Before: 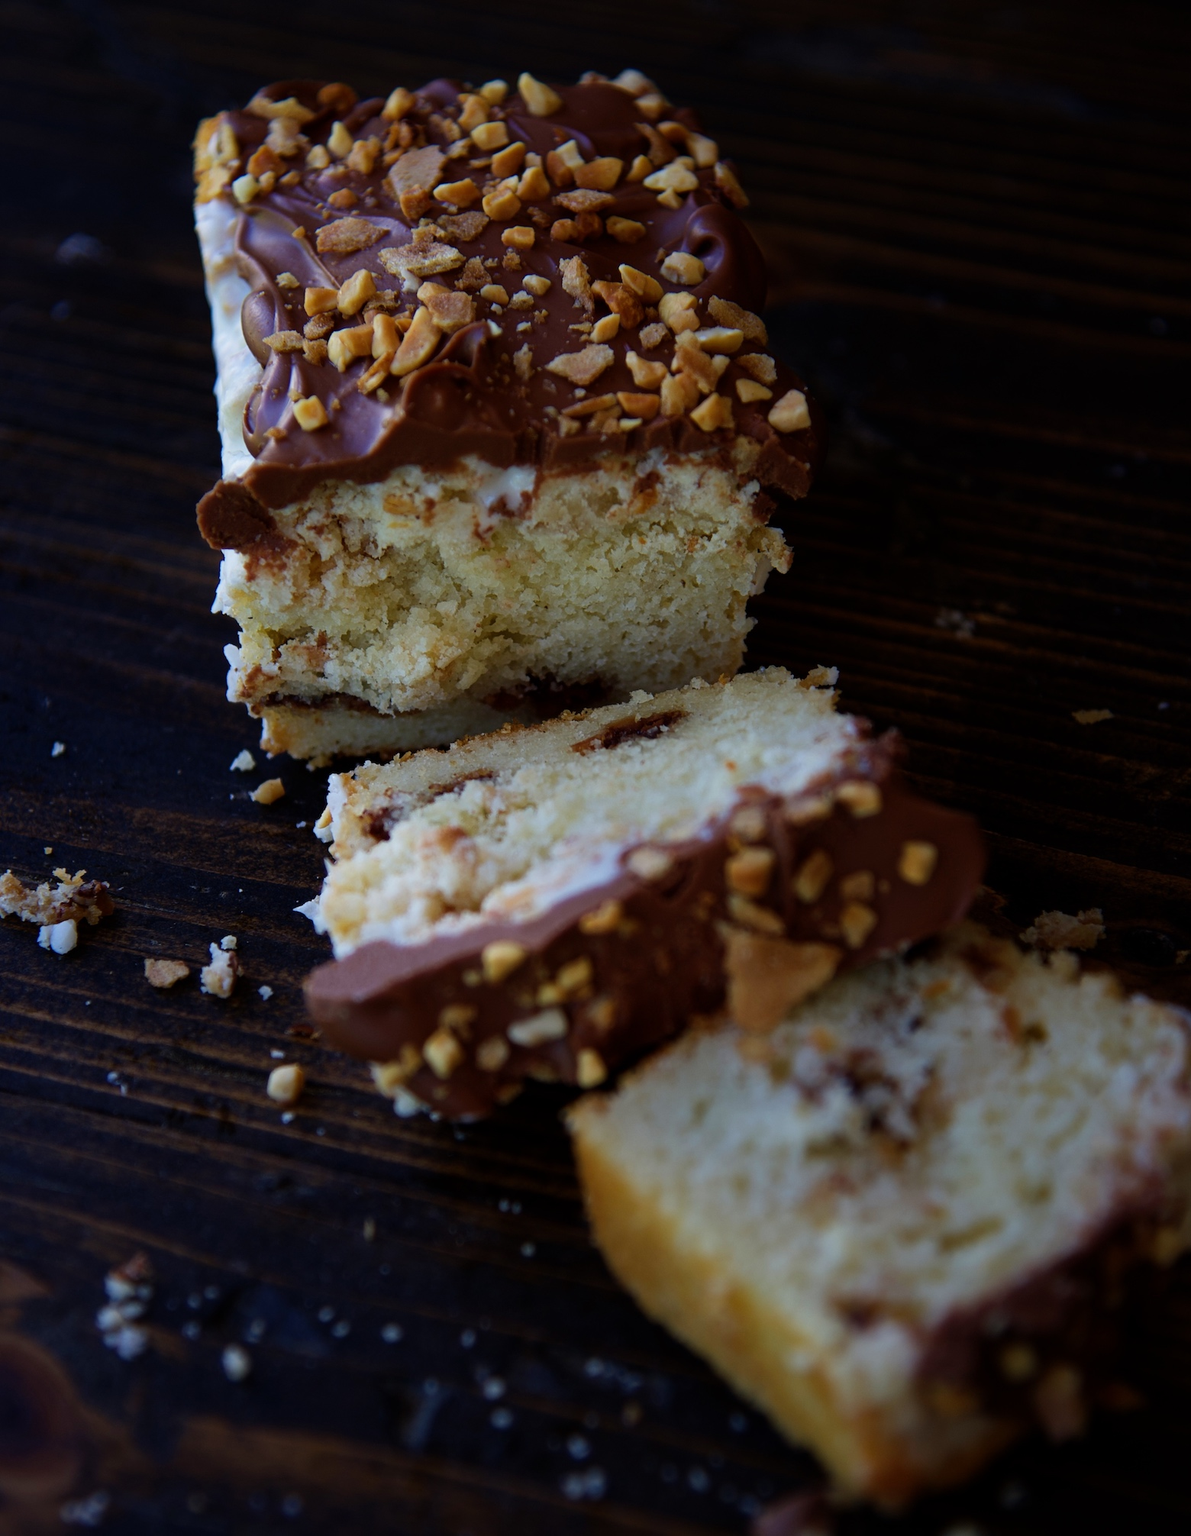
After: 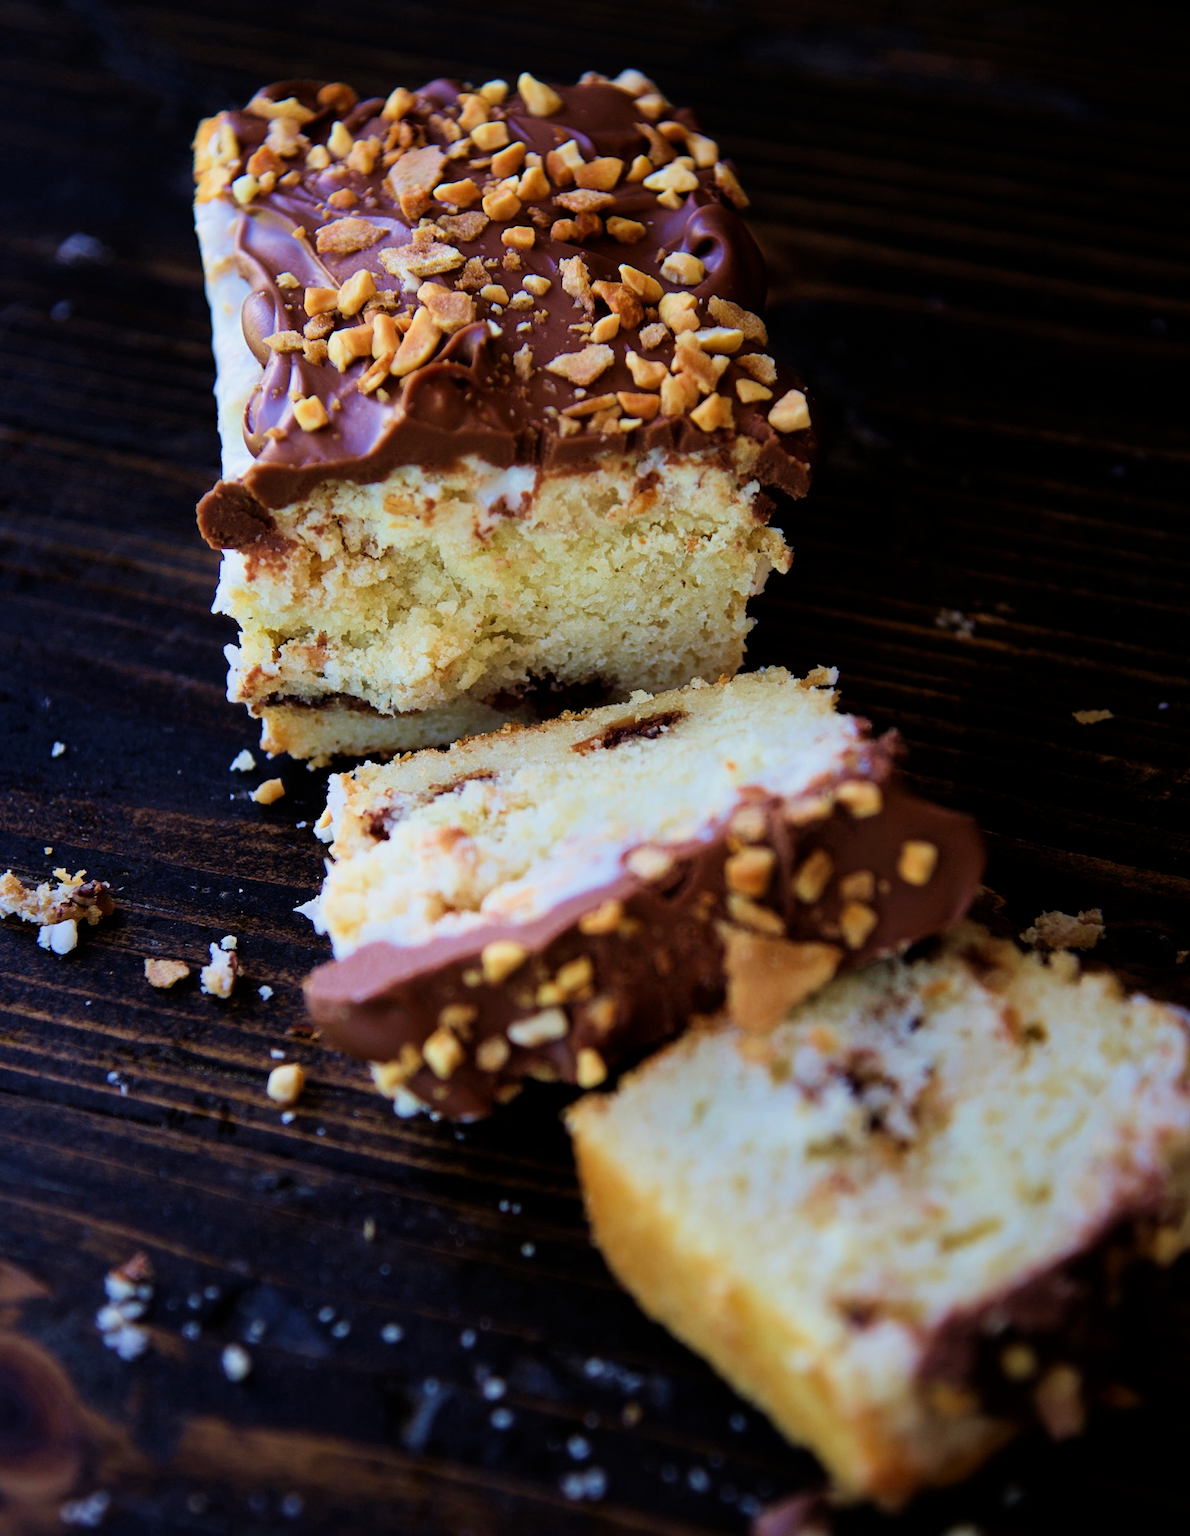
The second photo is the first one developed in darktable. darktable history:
filmic rgb: black relative exposure -7.29 EV, white relative exposure 5.07 EV, hardness 3.21
velvia: on, module defaults
exposure: exposure 0.61 EV, compensate exposure bias true, compensate highlight preservation false
